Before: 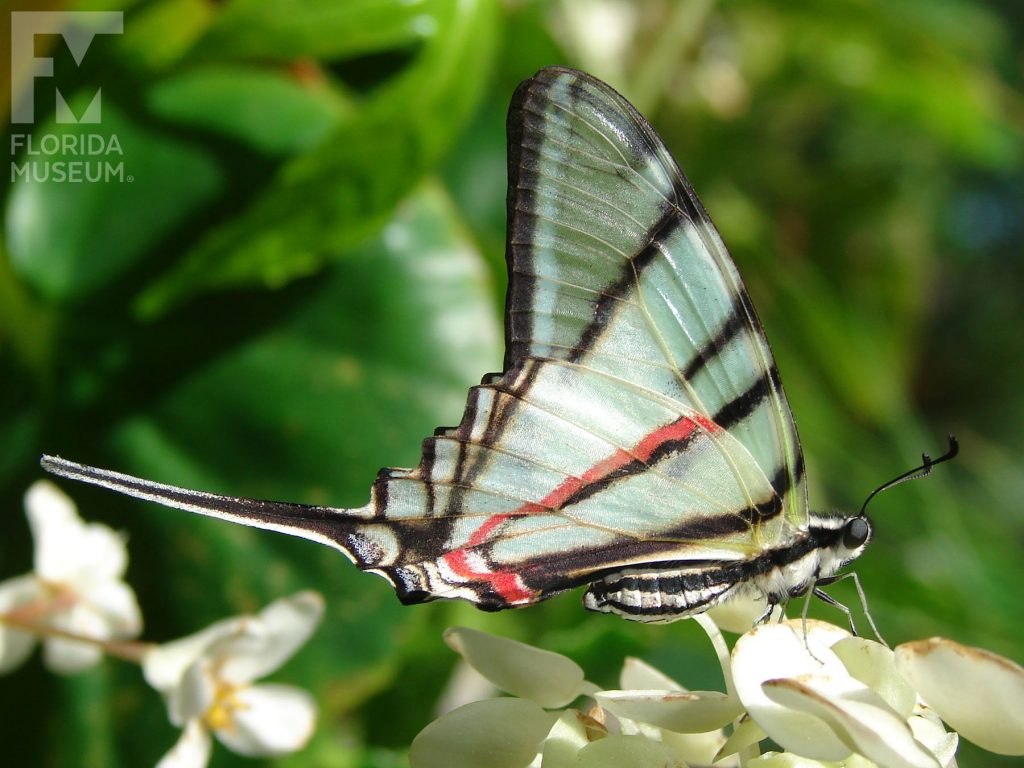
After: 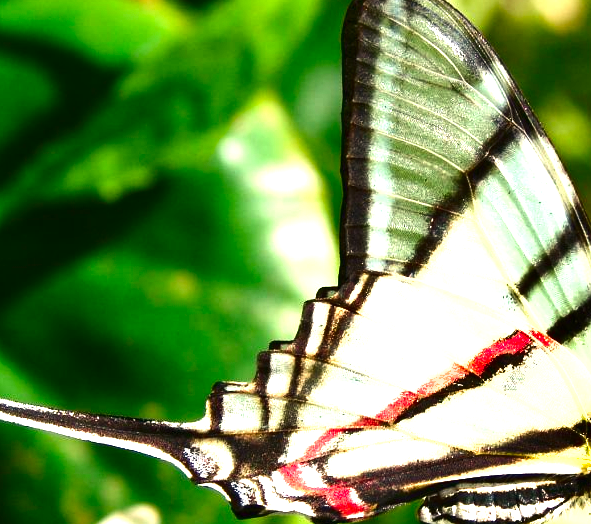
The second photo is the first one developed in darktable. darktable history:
white balance: red 1.045, blue 0.932
crop: left 16.202%, top 11.208%, right 26.045%, bottom 20.557%
exposure: black level correction 0, exposure 1.4 EV, compensate highlight preservation false
shadows and highlights: shadows 52.42, soften with gaussian
contrast brightness saturation: contrast 0.1, brightness -0.26, saturation 0.14
